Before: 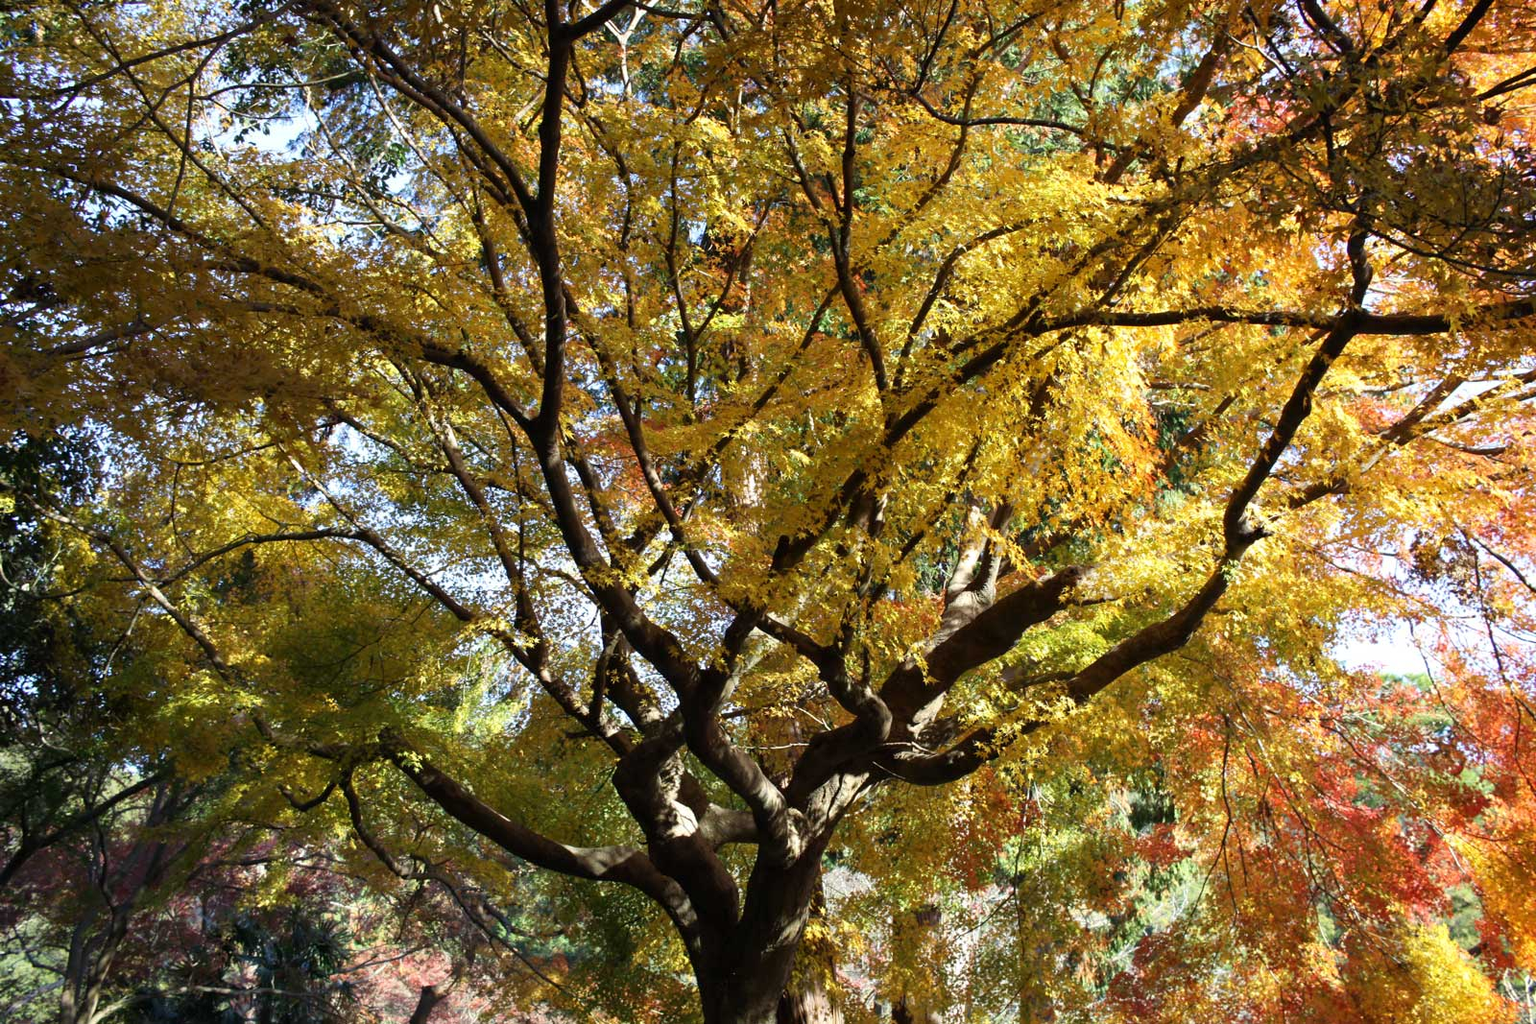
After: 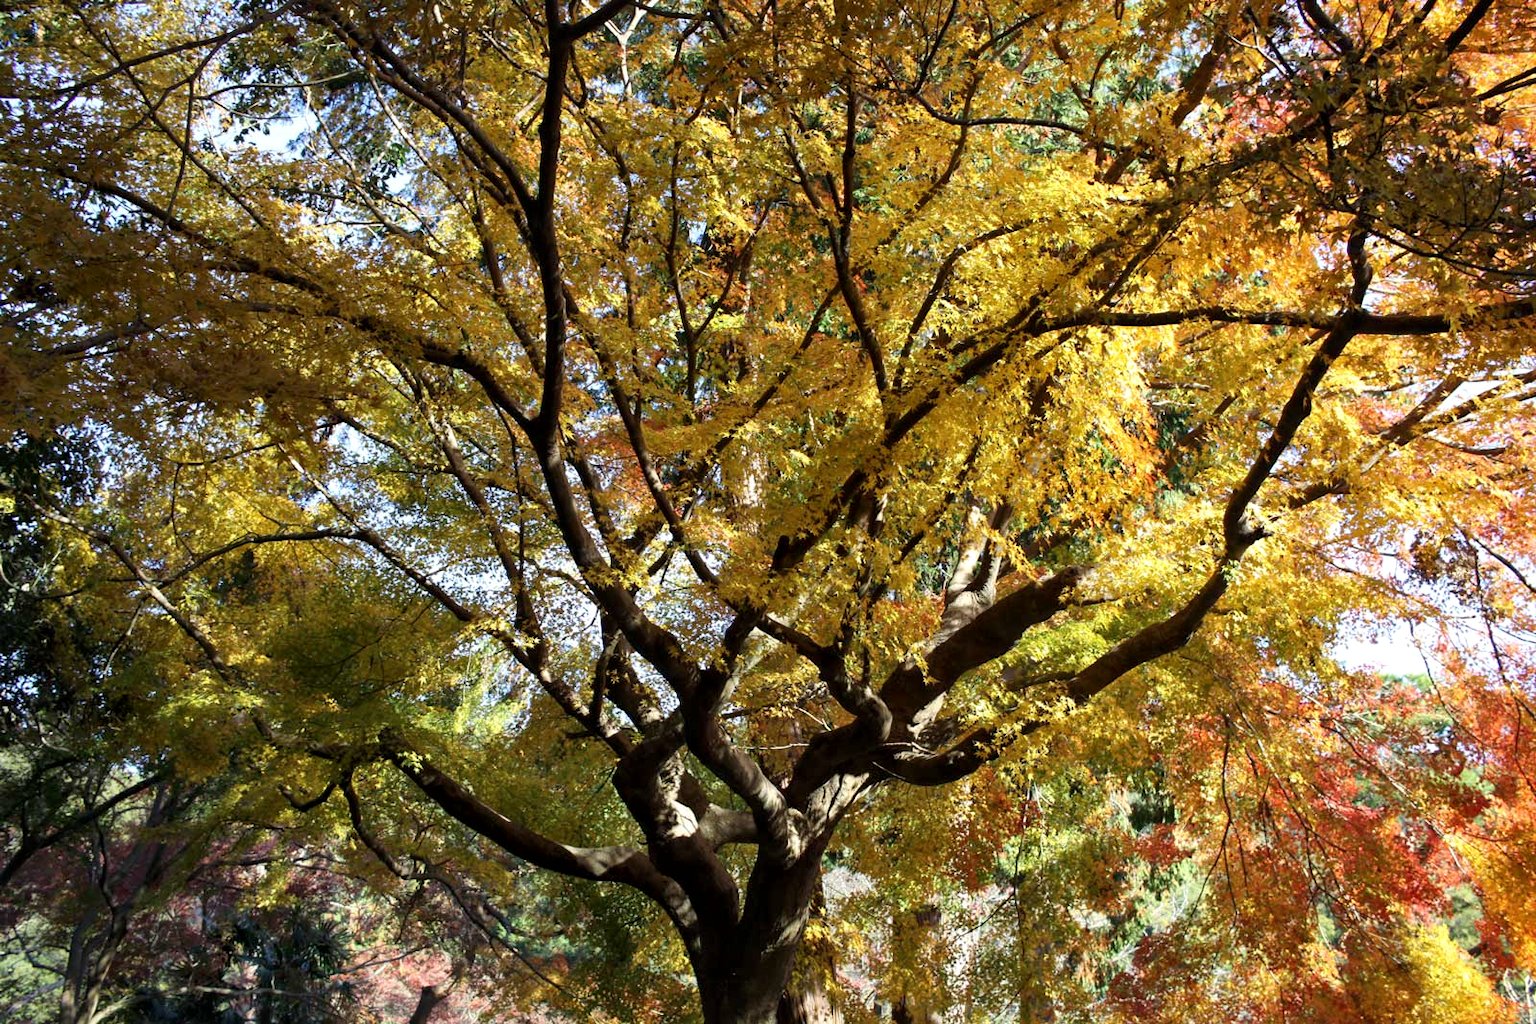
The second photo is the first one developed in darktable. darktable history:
local contrast: mode bilateral grid, contrast 20, coarseness 50, detail 130%, midtone range 0.2
